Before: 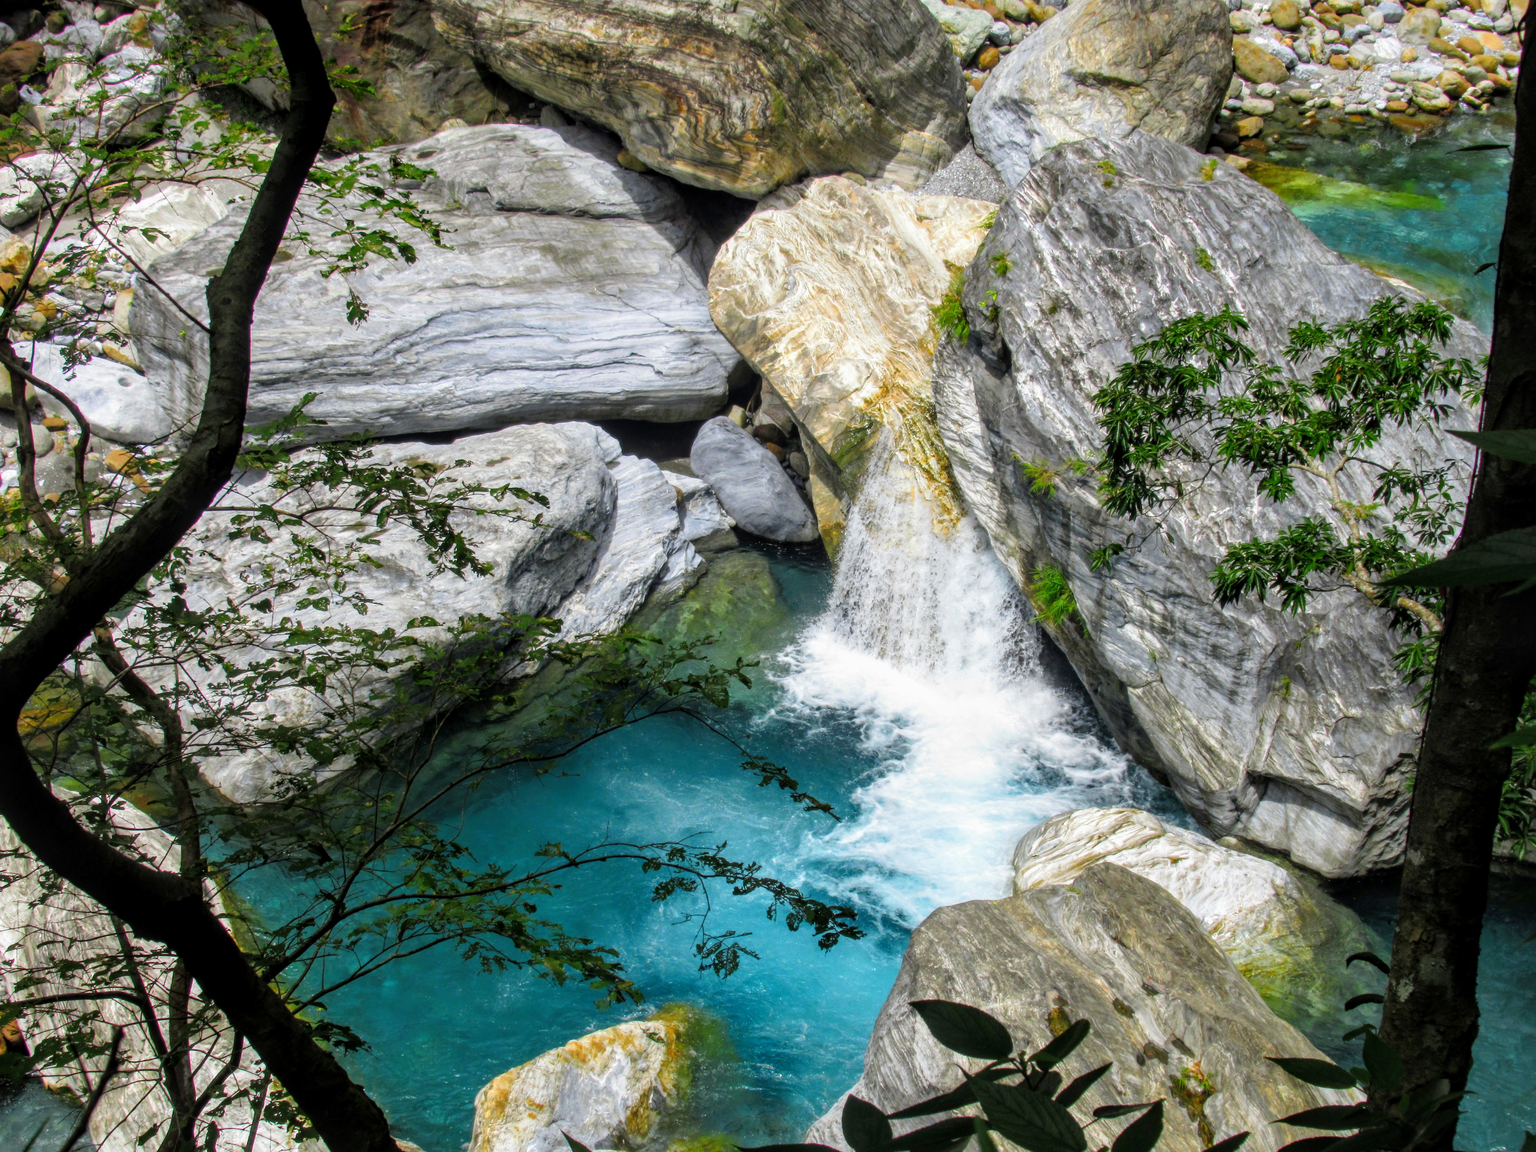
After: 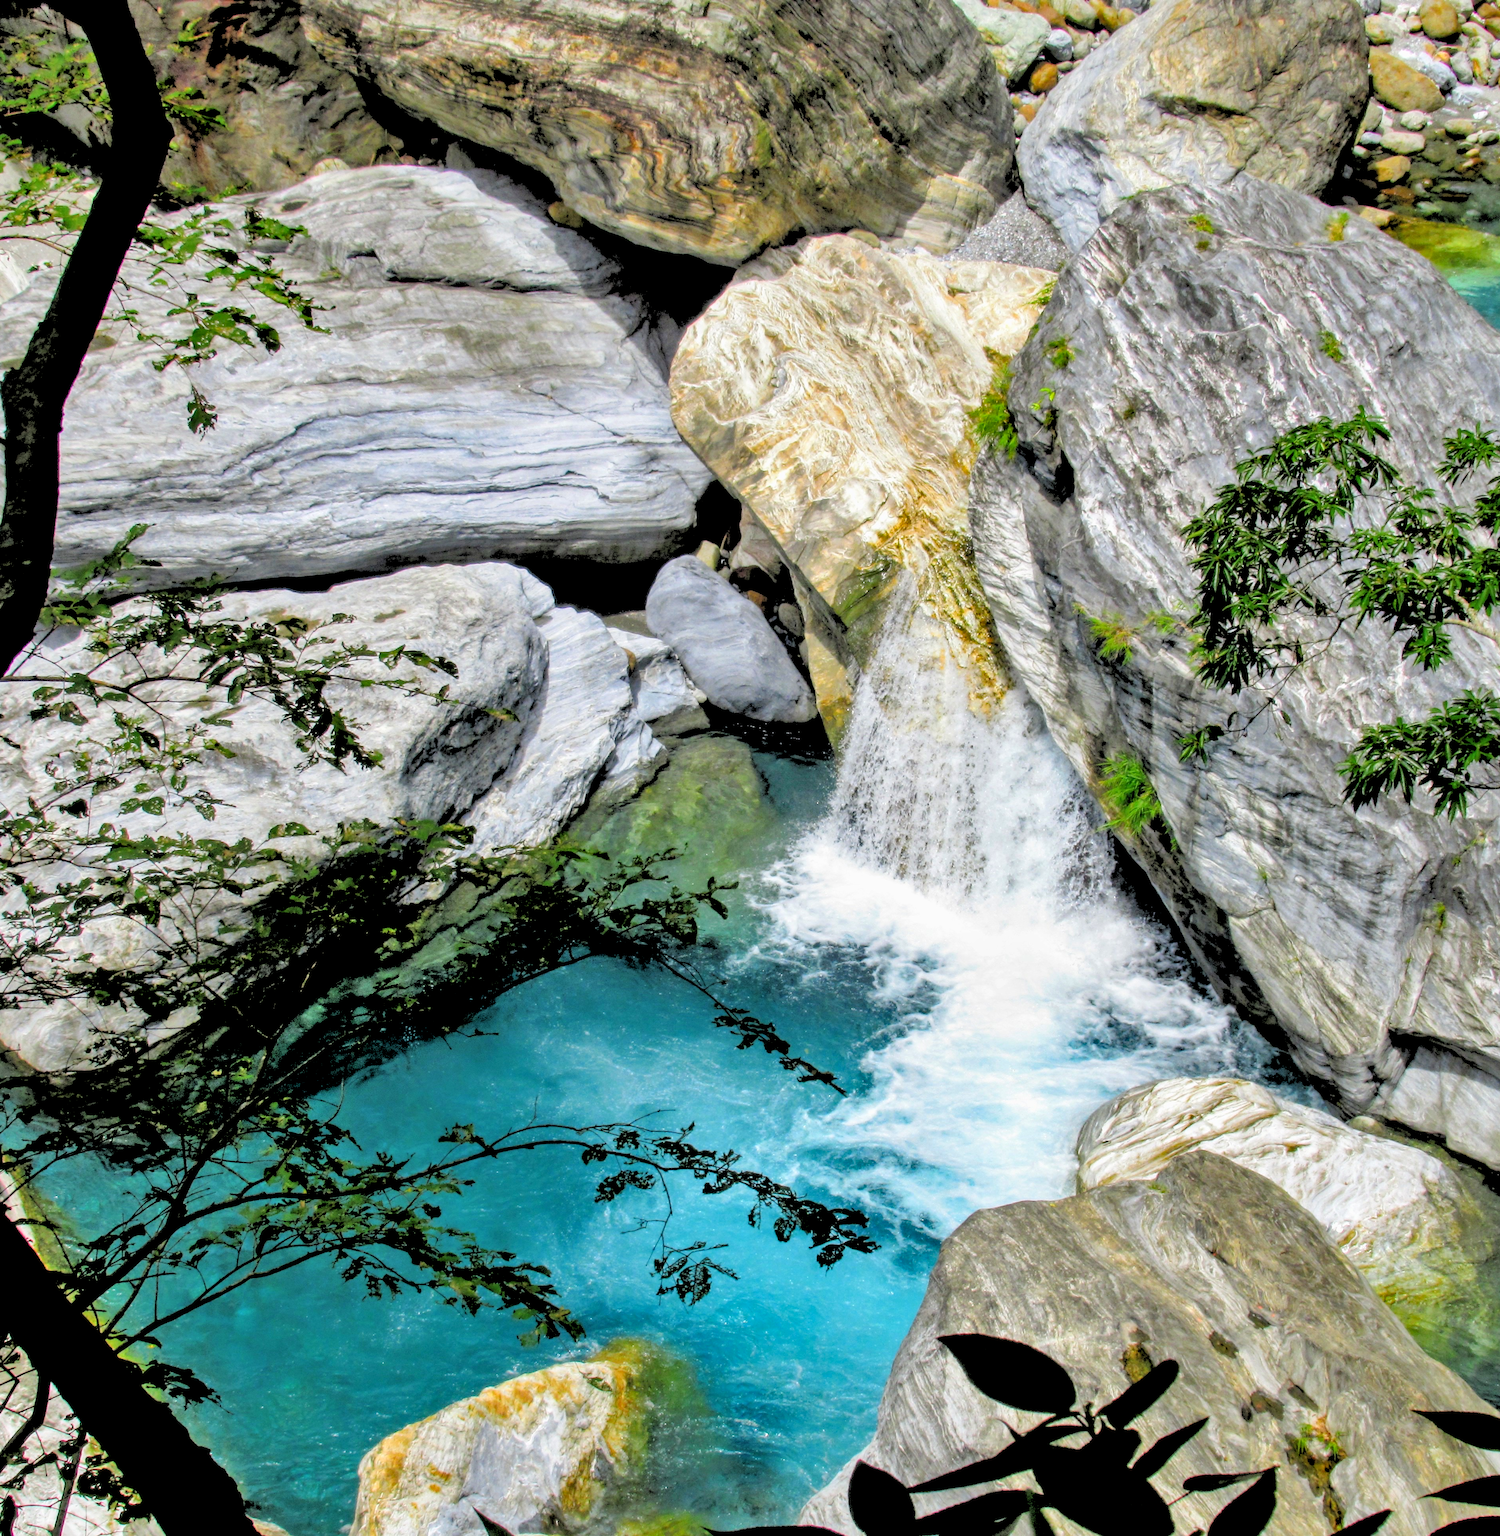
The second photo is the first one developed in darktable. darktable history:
crop: left 13.443%, right 13.31%
shadows and highlights: soften with gaussian
rgb levels: levels [[0.027, 0.429, 0.996], [0, 0.5, 1], [0, 0.5, 1]]
